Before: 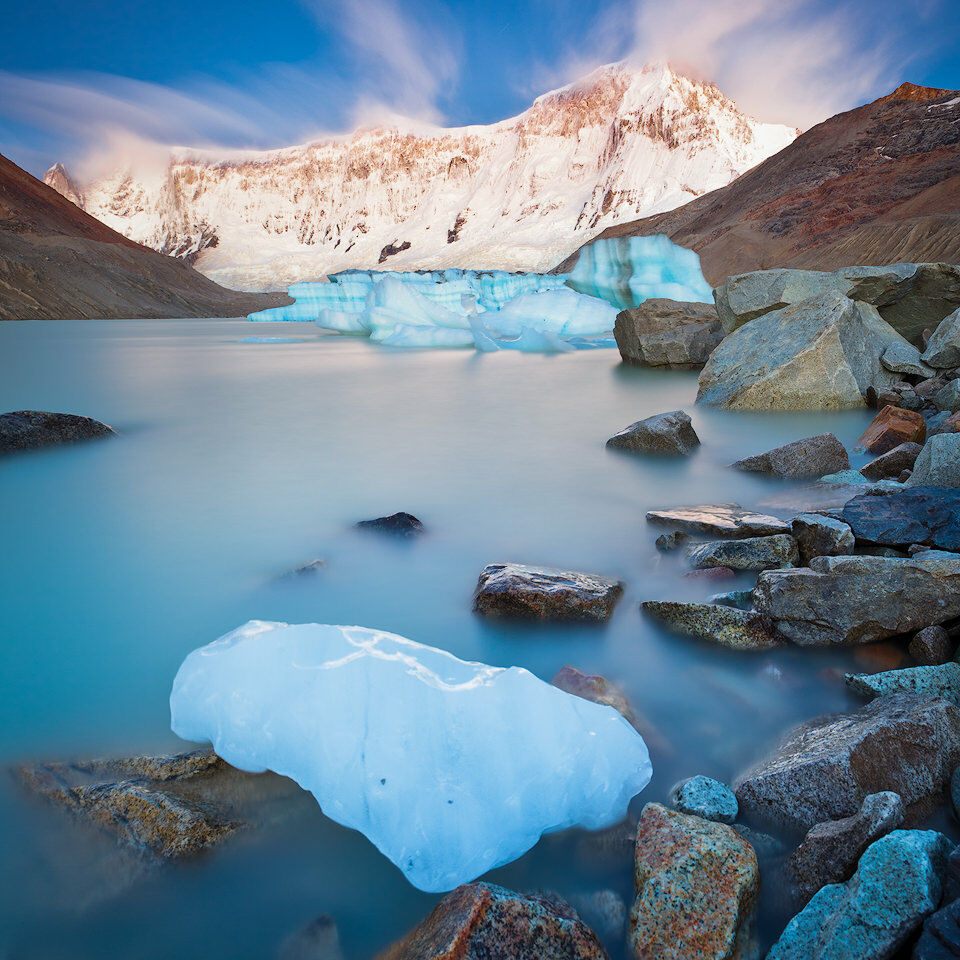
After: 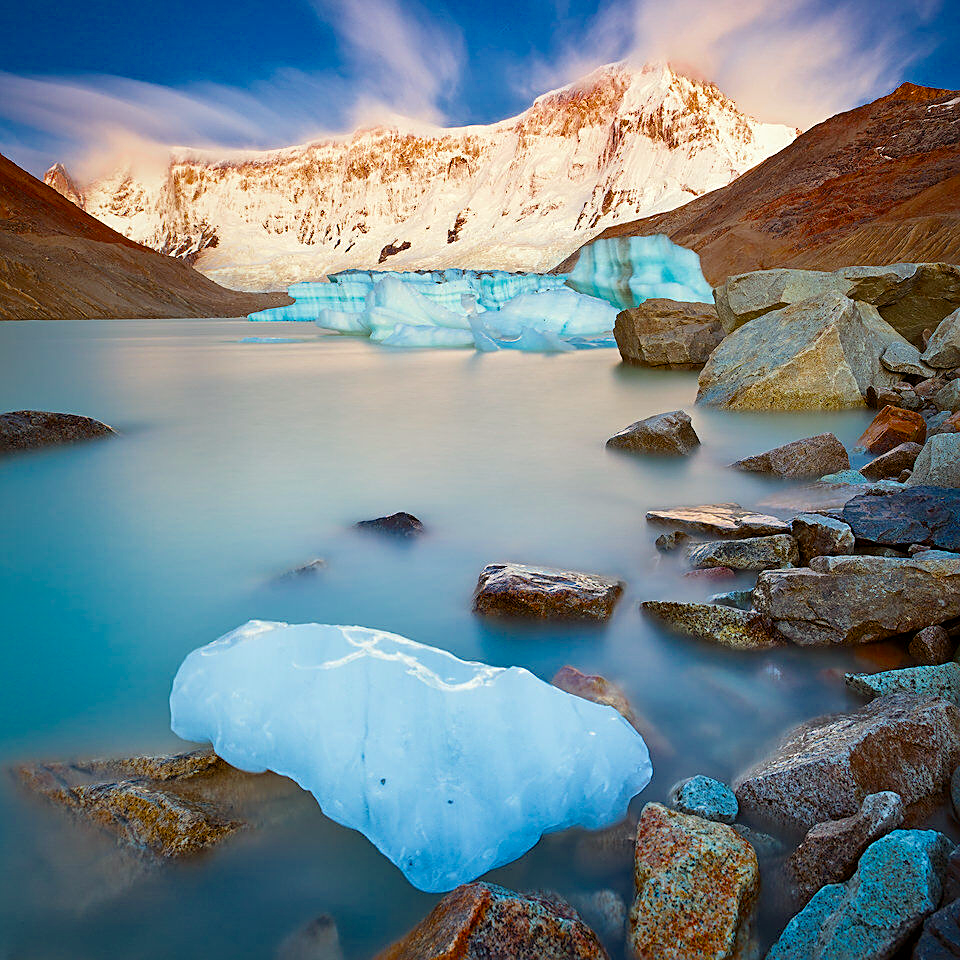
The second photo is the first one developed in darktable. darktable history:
local contrast: mode bilateral grid, contrast 100, coarseness 99, detail 109%, midtone range 0.2
sharpen: on, module defaults
color balance rgb: power › luminance 9.981%, power › chroma 2.828%, power › hue 59.6°, perceptual saturation grading › global saturation 25.028%, saturation formula JzAzBz (2021)
